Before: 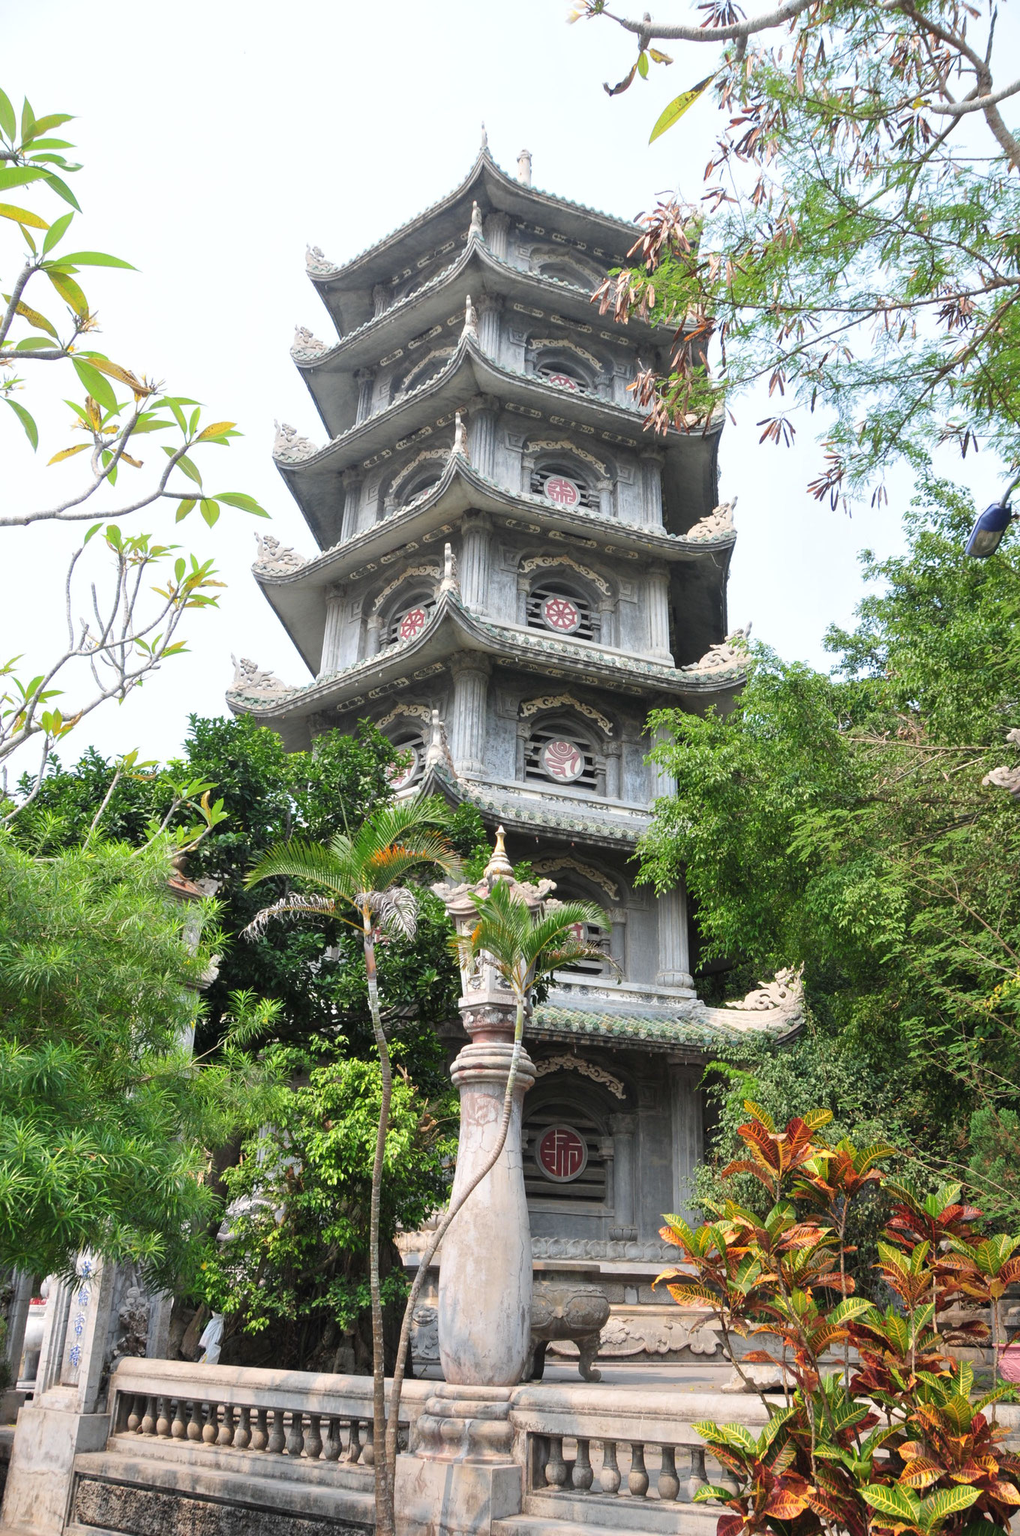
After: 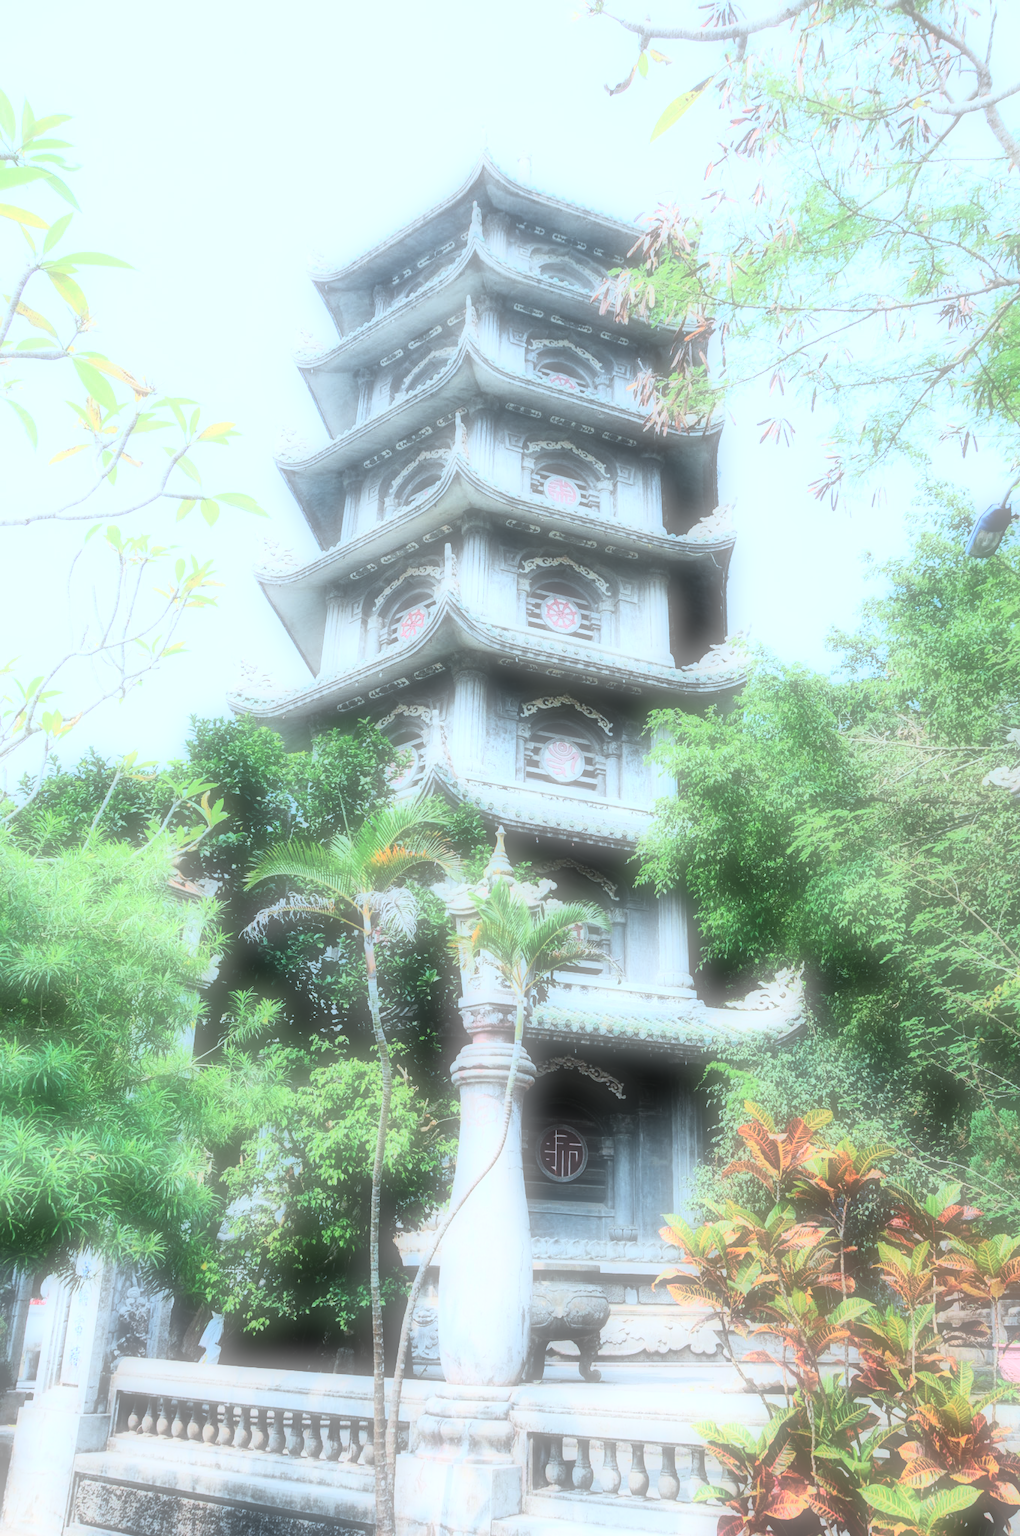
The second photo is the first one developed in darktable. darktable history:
rgb curve: curves: ch0 [(0, 0) (0.21, 0.15) (0.24, 0.21) (0.5, 0.75) (0.75, 0.96) (0.89, 0.99) (1, 1)]; ch1 [(0, 0.02) (0.21, 0.13) (0.25, 0.2) (0.5, 0.67) (0.75, 0.9) (0.89, 0.97) (1, 1)]; ch2 [(0, 0.02) (0.21, 0.13) (0.25, 0.2) (0.5, 0.67) (0.75, 0.9) (0.89, 0.97) (1, 1)], compensate middle gray true
soften: on, module defaults
color correction: highlights a* -10.69, highlights b* -19.19
